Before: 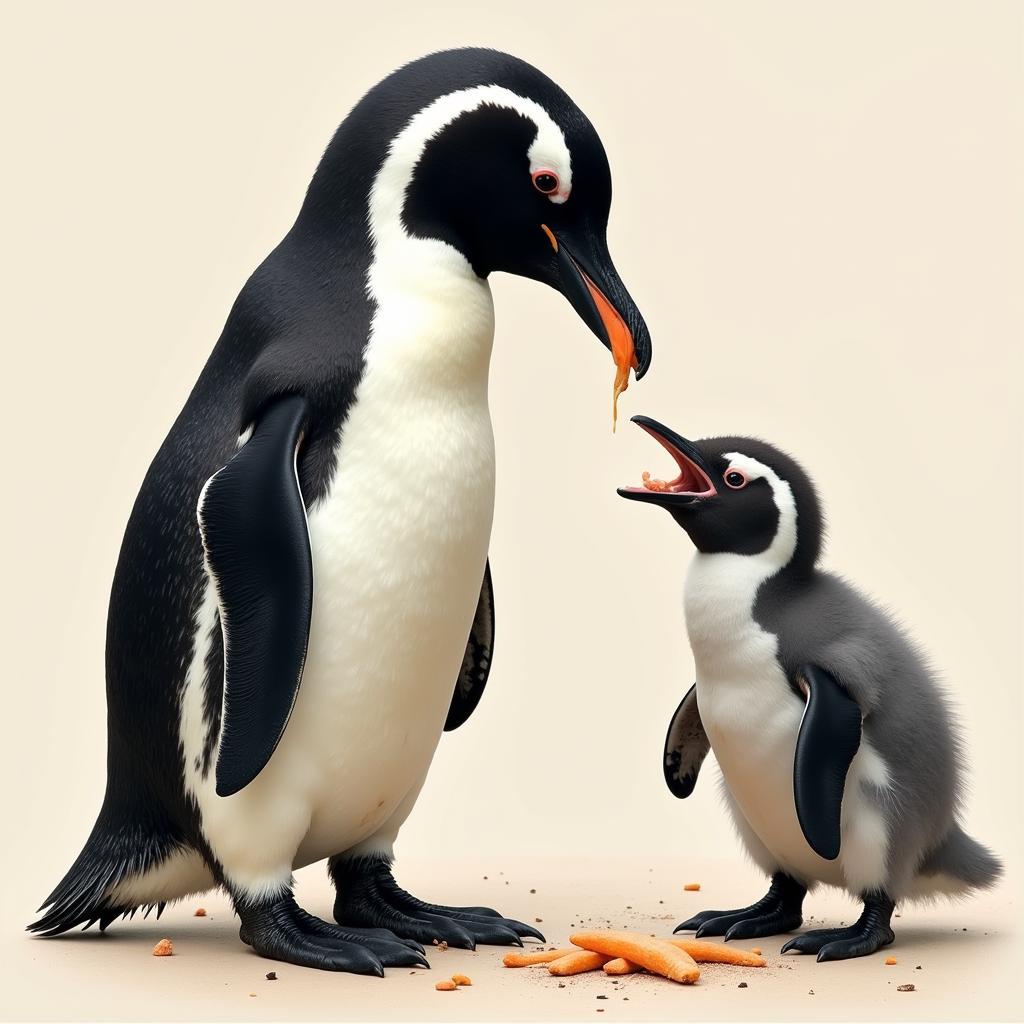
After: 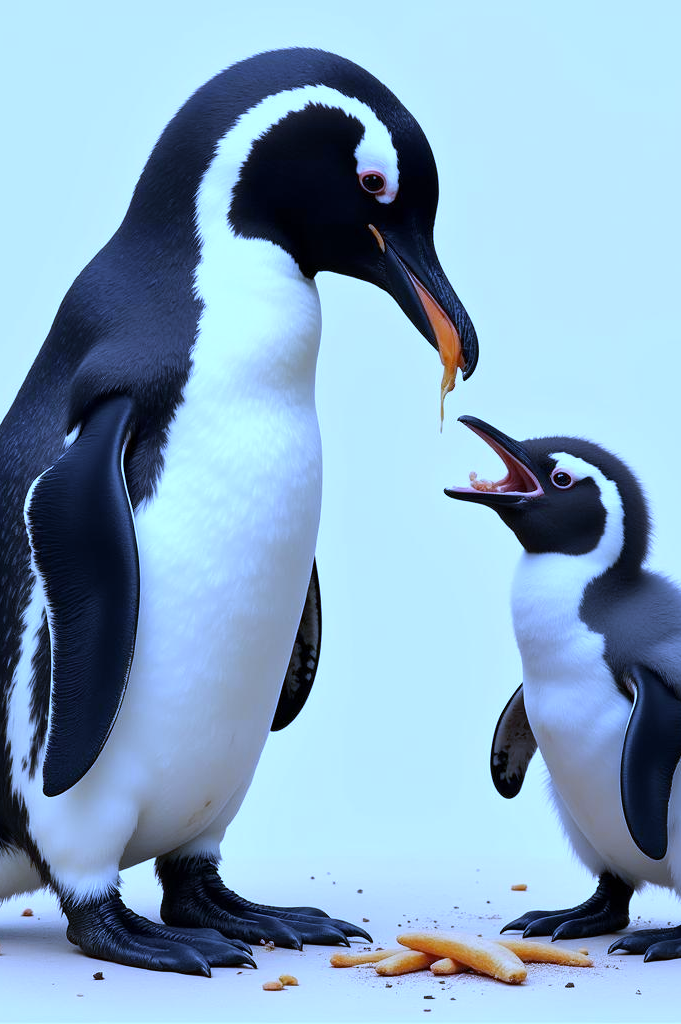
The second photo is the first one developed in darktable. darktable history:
white balance: red 0.766, blue 1.537
crop: left 16.899%, right 16.556%
